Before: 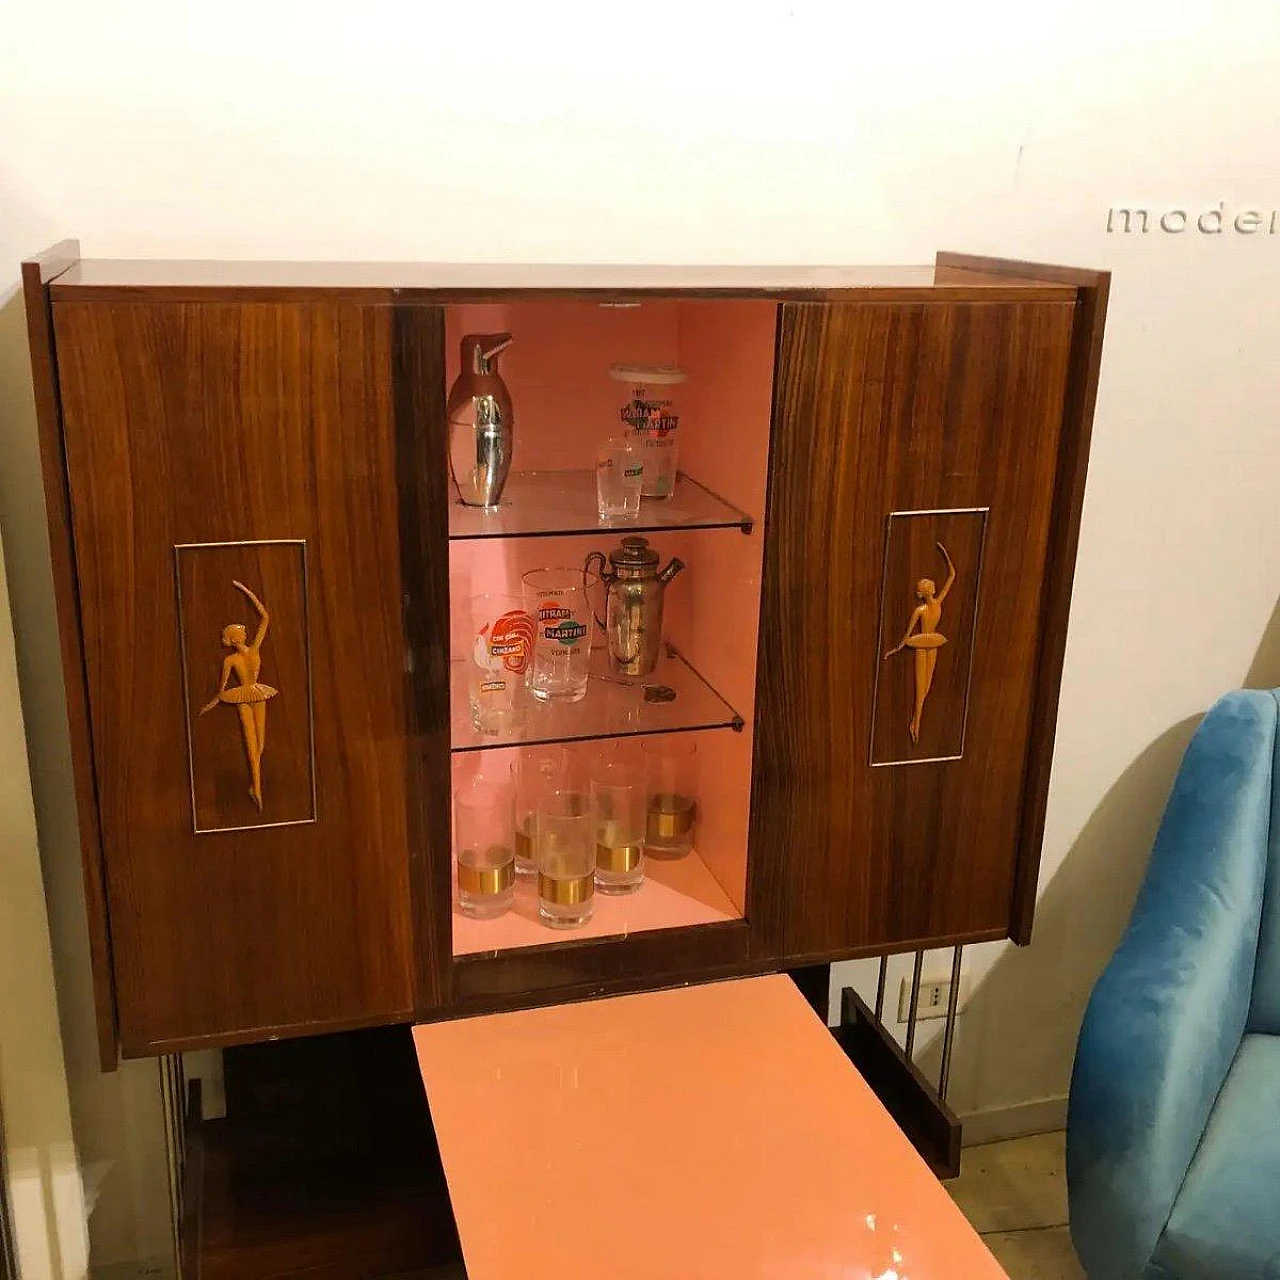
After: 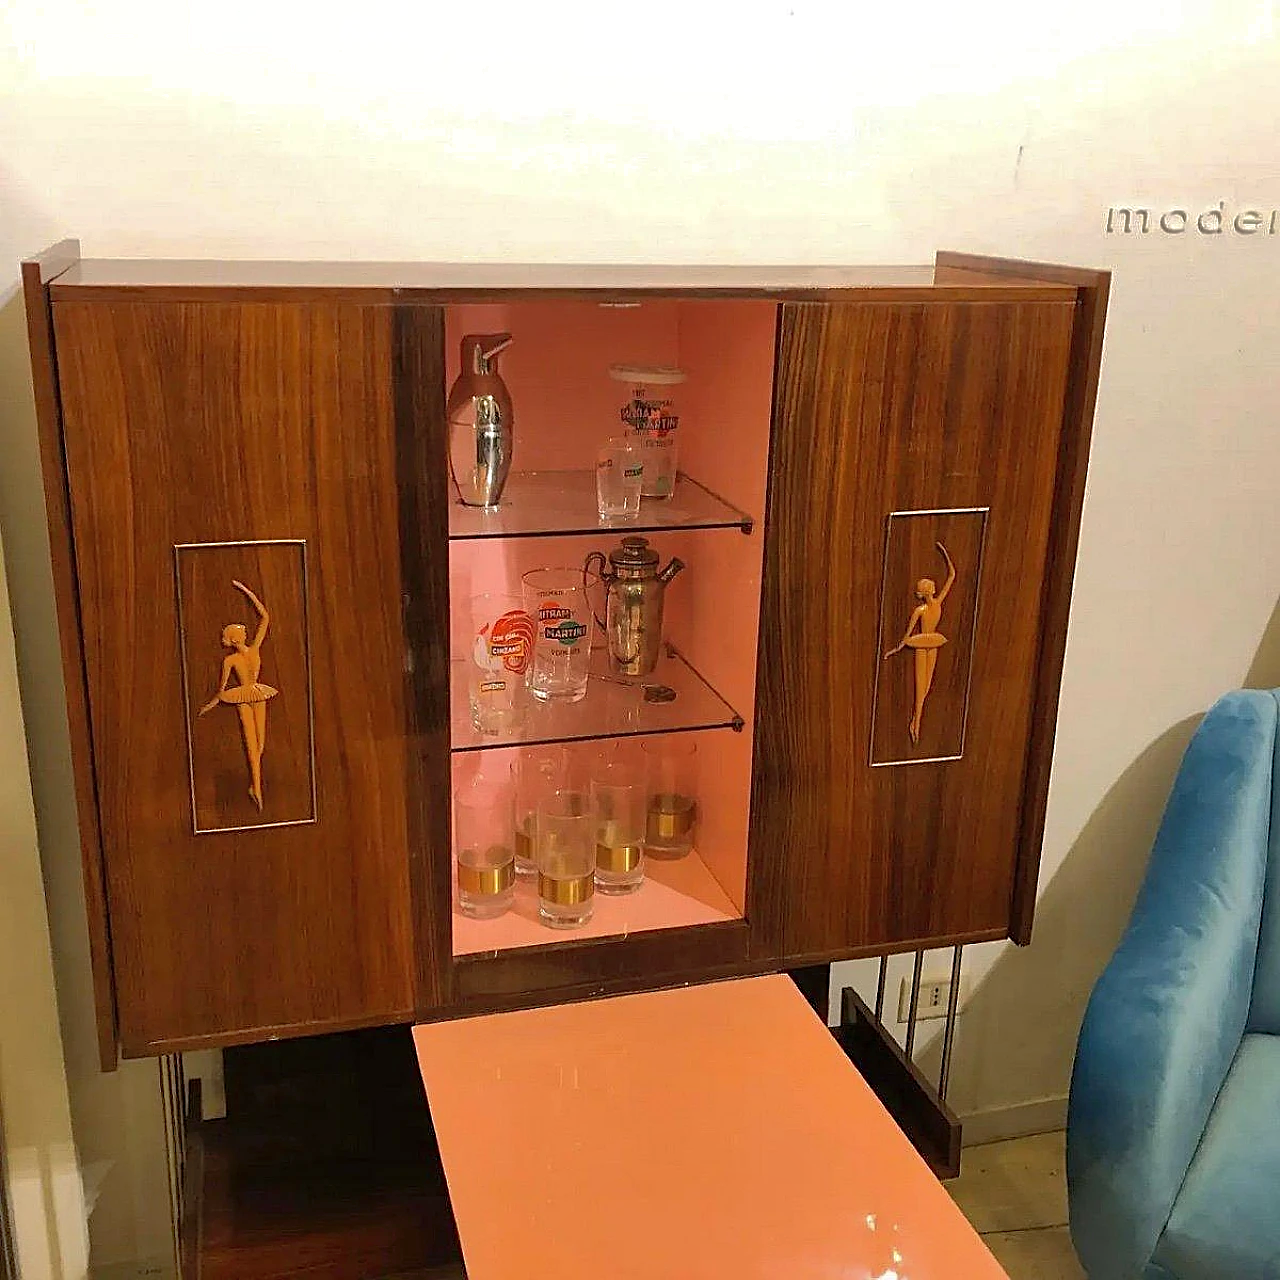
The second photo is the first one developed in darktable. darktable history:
sharpen: on, module defaults
shadows and highlights: on, module defaults
tone equalizer: edges refinement/feathering 500, mask exposure compensation -1.57 EV, preserve details no
